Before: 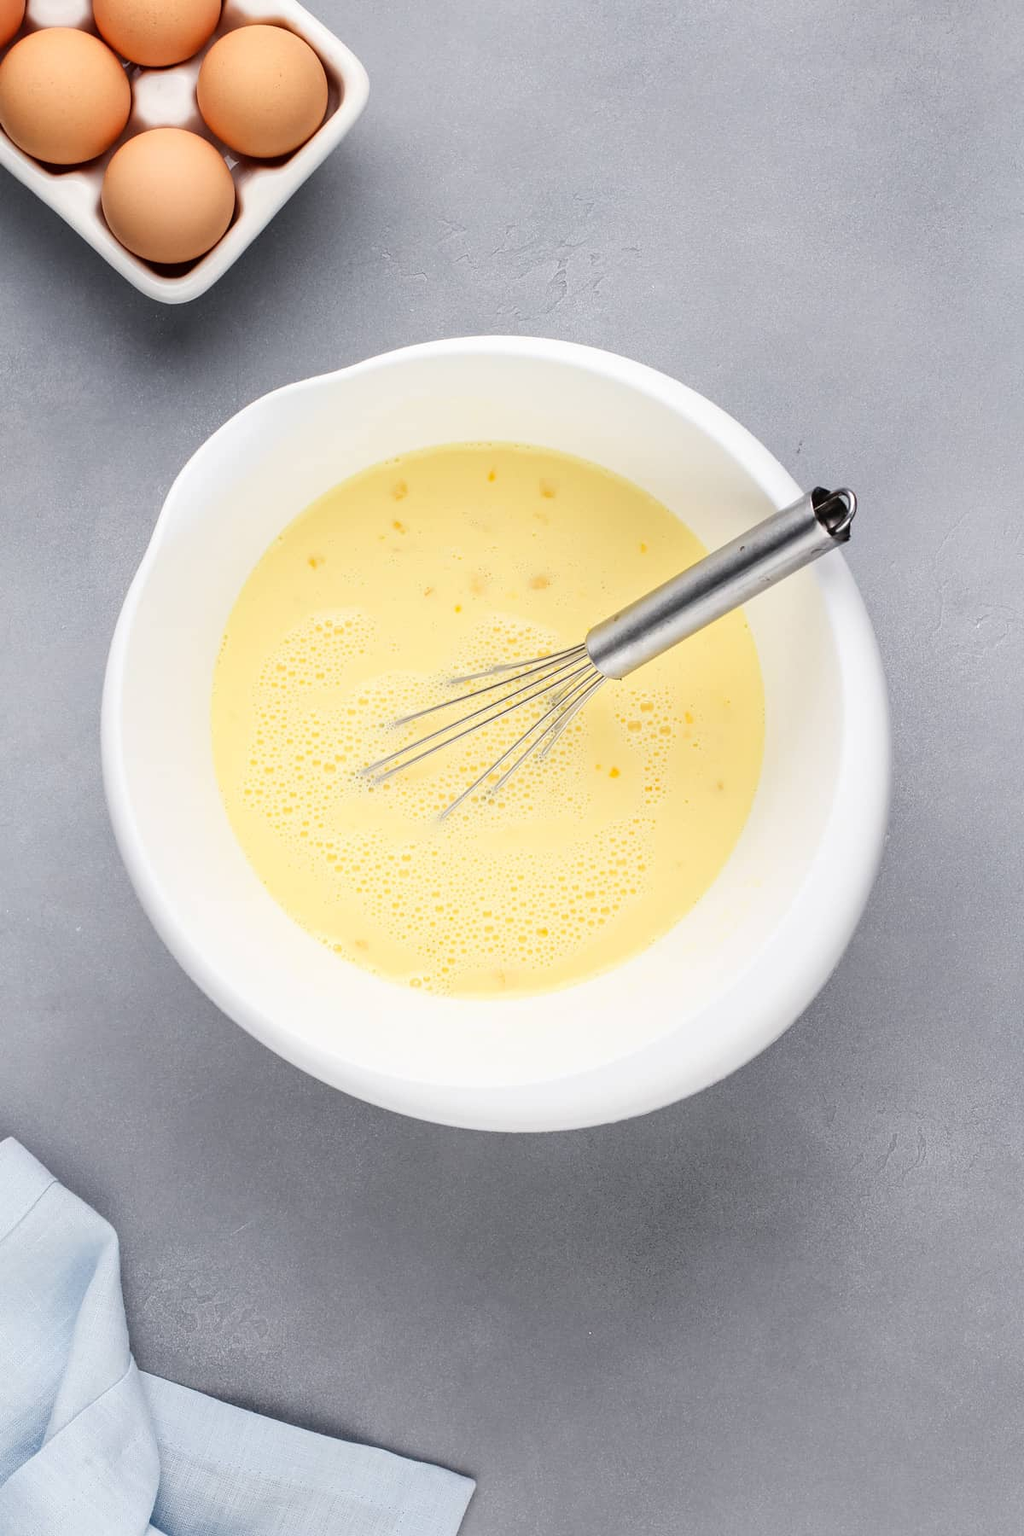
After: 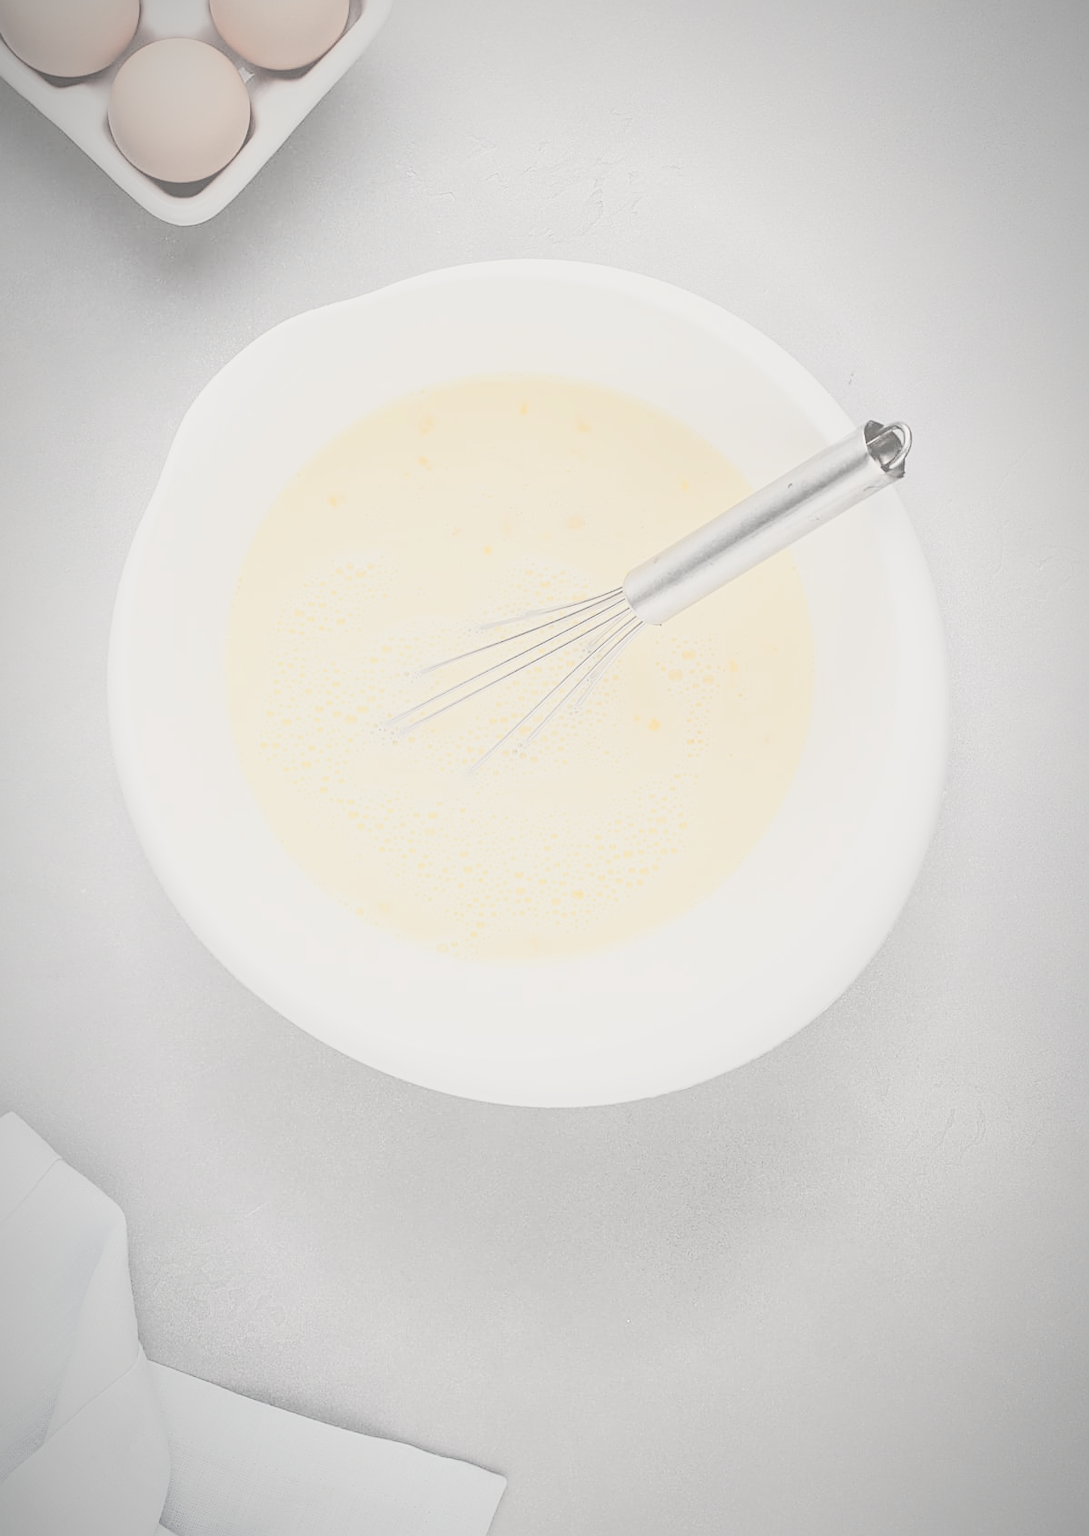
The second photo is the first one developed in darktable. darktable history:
tone curve: curves: ch0 [(0, 0) (0.128, 0.068) (0.292, 0.274) (0.46, 0.482) (0.653, 0.717) (0.819, 0.869) (0.998, 0.969)]; ch1 [(0, 0) (0.384, 0.365) (0.463, 0.45) (0.486, 0.486) (0.503, 0.504) (0.517, 0.517) (0.549, 0.572) (0.583, 0.615) (0.672, 0.699) (0.774, 0.817) (1, 1)]; ch2 [(0, 0) (0.374, 0.344) (0.446, 0.443) (0.494, 0.5) (0.527, 0.529) (0.565, 0.591) (0.644, 0.682) (1, 1)], color space Lab, independent channels, preserve colors none
vignetting: fall-off radius 60.21%, automatic ratio true
crop and rotate: top 6.017%
contrast brightness saturation: contrast -0.31, brightness 0.742, saturation -0.782
sharpen: on, module defaults
